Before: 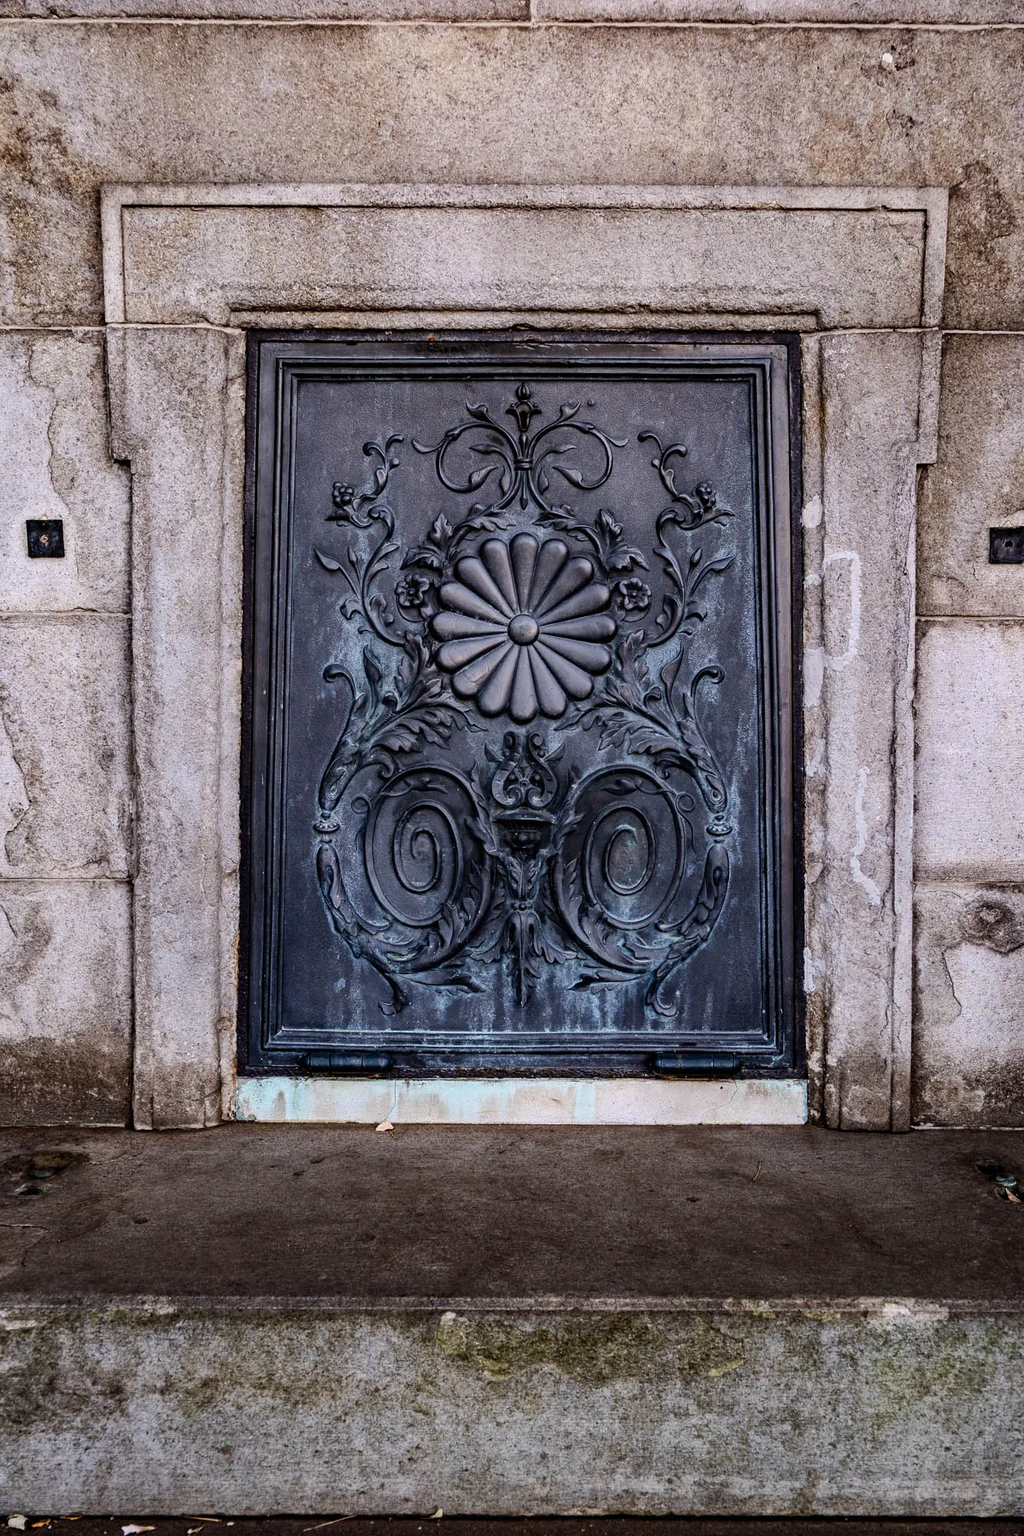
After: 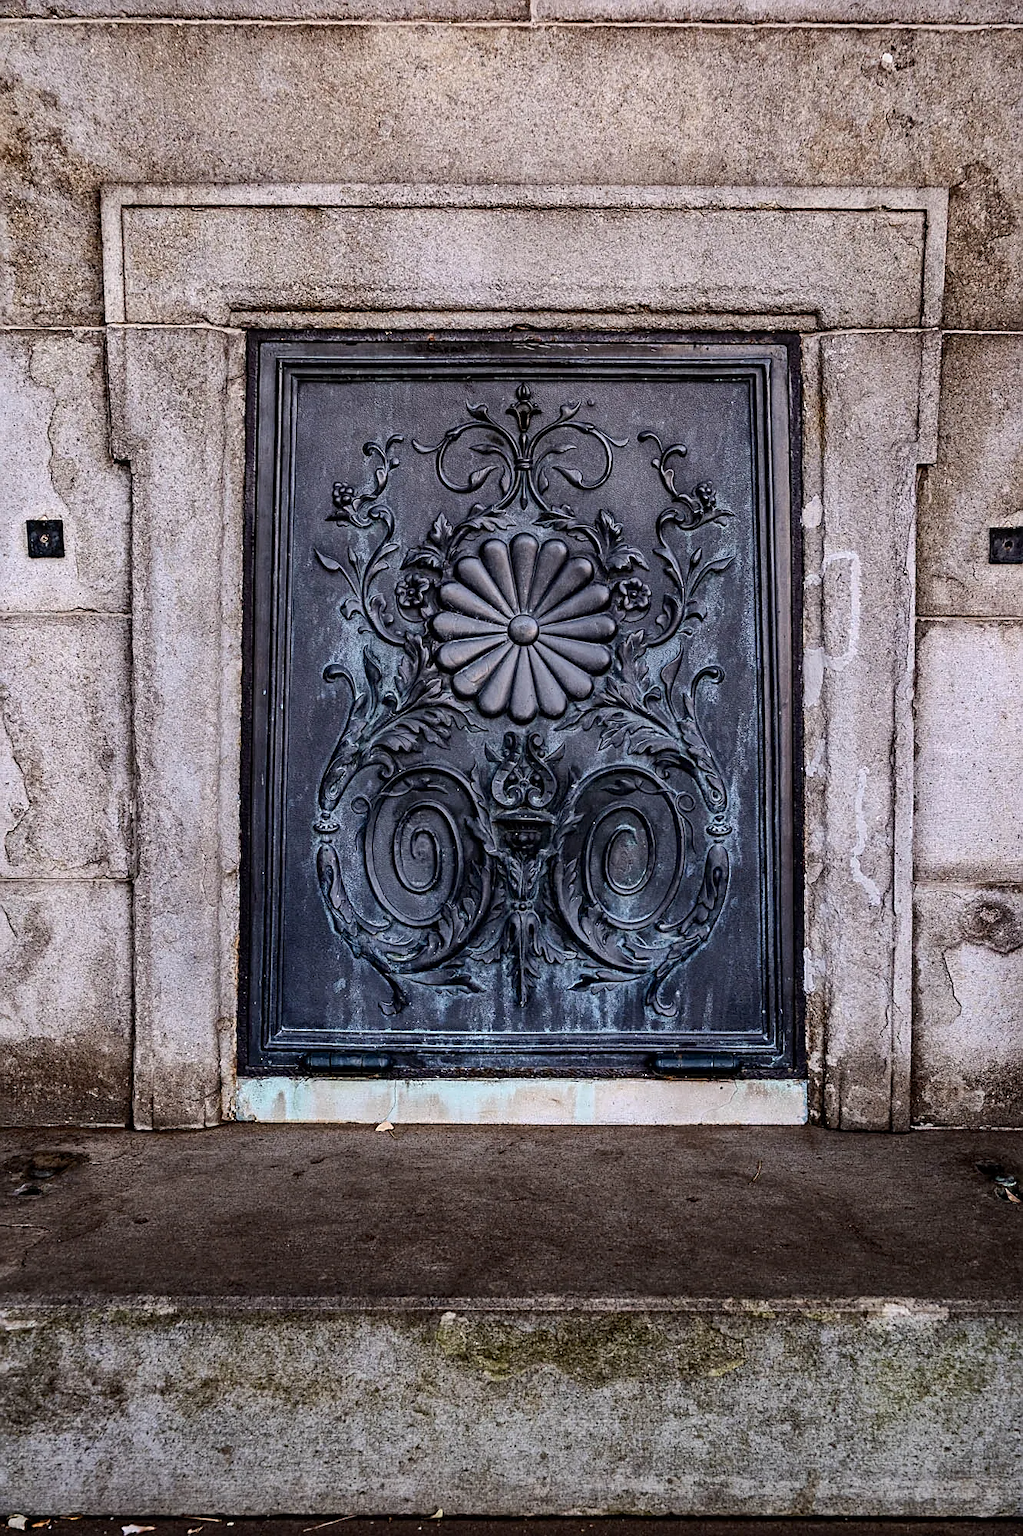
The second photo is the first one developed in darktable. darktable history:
sharpen: on, module defaults
local contrast: mode bilateral grid, contrast 20, coarseness 50, detail 120%, midtone range 0.2
contrast equalizer: octaves 7, y [[0.6 ×6], [0.55 ×6], [0 ×6], [0 ×6], [0 ×6]], mix -0.1
